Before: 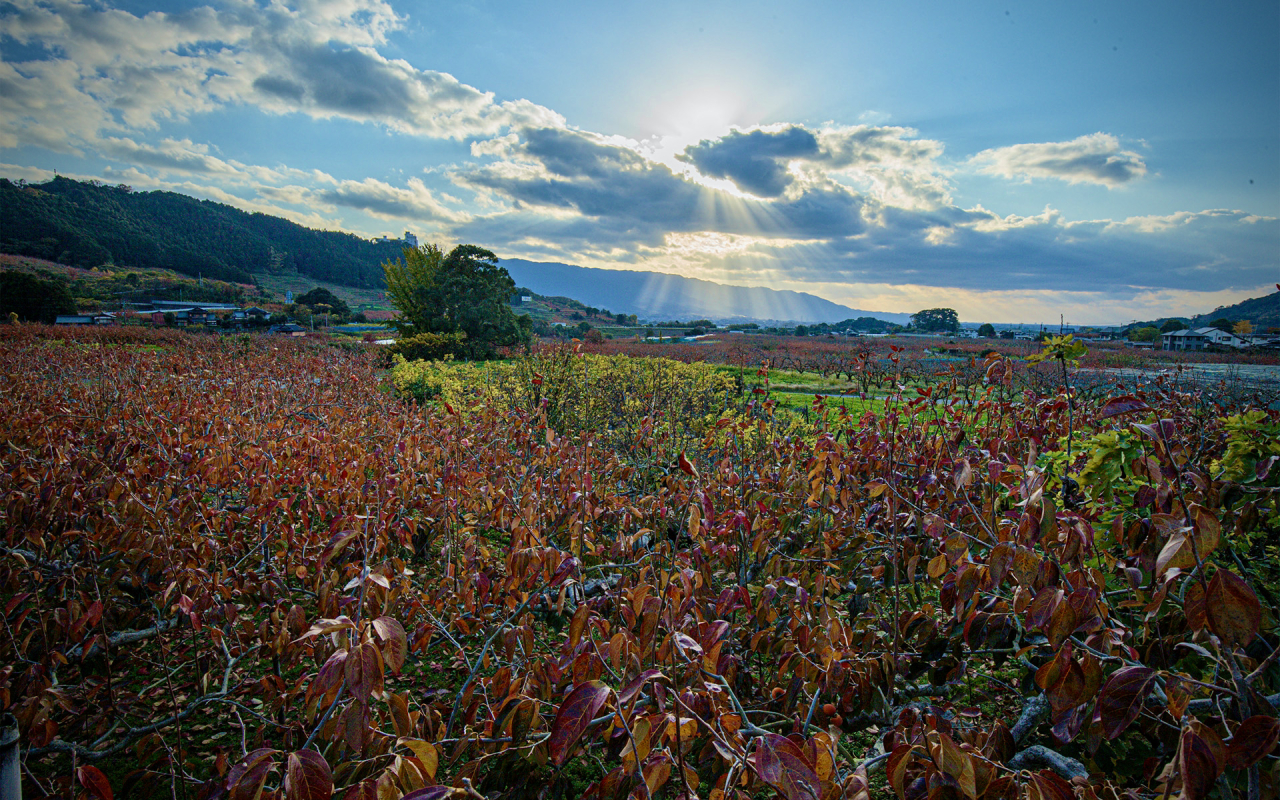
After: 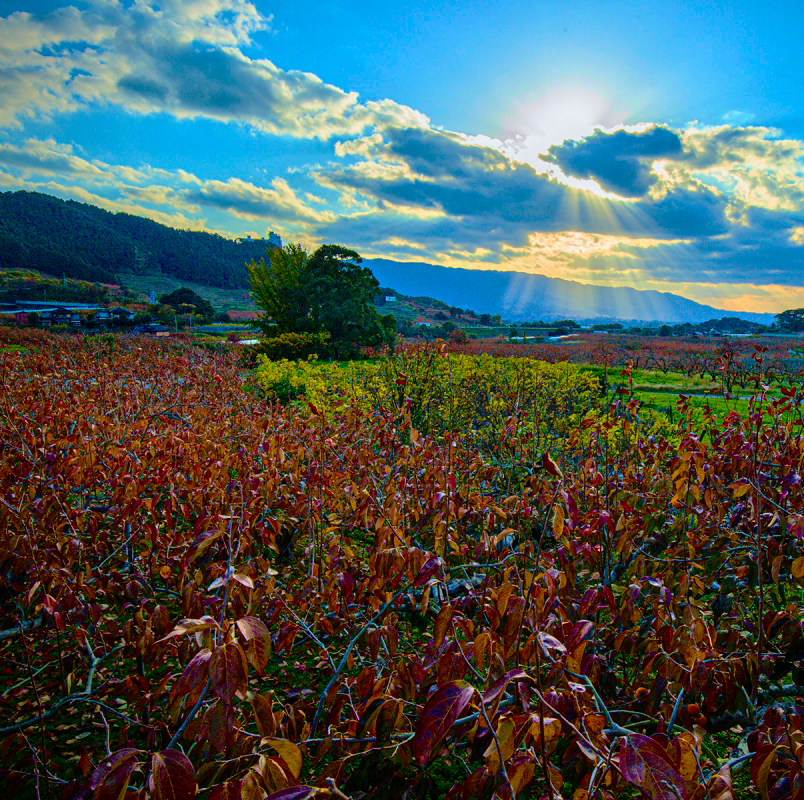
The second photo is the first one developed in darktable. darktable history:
color balance rgb: linear chroma grading › global chroma 15%, perceptual saturation grading › global saturation 30%
crop: left 10.644%, right 26.528%
base curve: curves: ch0 [(0, 0) (0.595, 0.418) (1, 1)], preserve colors none
tone curve: curves: ch0 [(0, 0) (0.091, 0.077) (0.389, 0.458) (0.745, 0.82) (0.844, 0.908) (0.909, 0.942) (1, 0.973)]; ch1 [(0, 0) (0.437, 0.404) (0.5, 0.5) (0.529, 0.55) (0.58, 0.6) (0.616, 0.649) (1, 1)]; ch2 [(0, 0) (0.442, 0.415) (0.5, 0.5) (0.535, 0.557) (0.585, 0.62) (1, 1)], color space Lab, independent channels, preserve colors none
